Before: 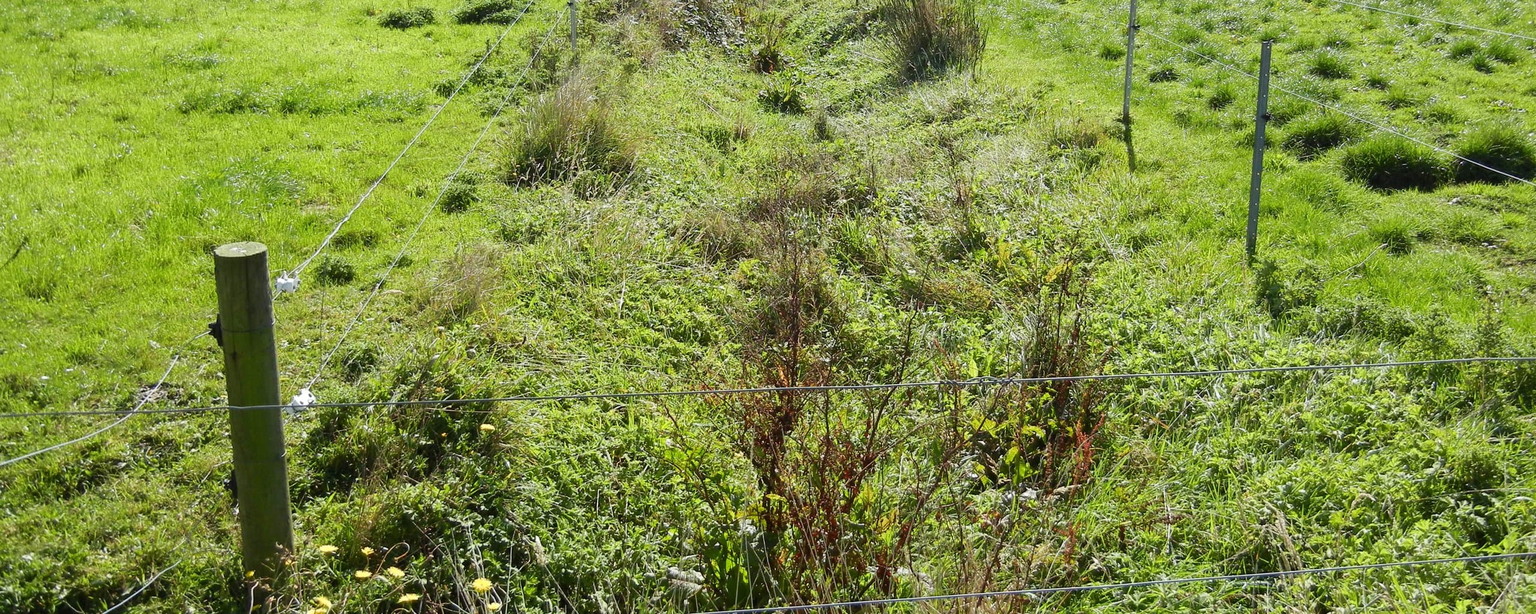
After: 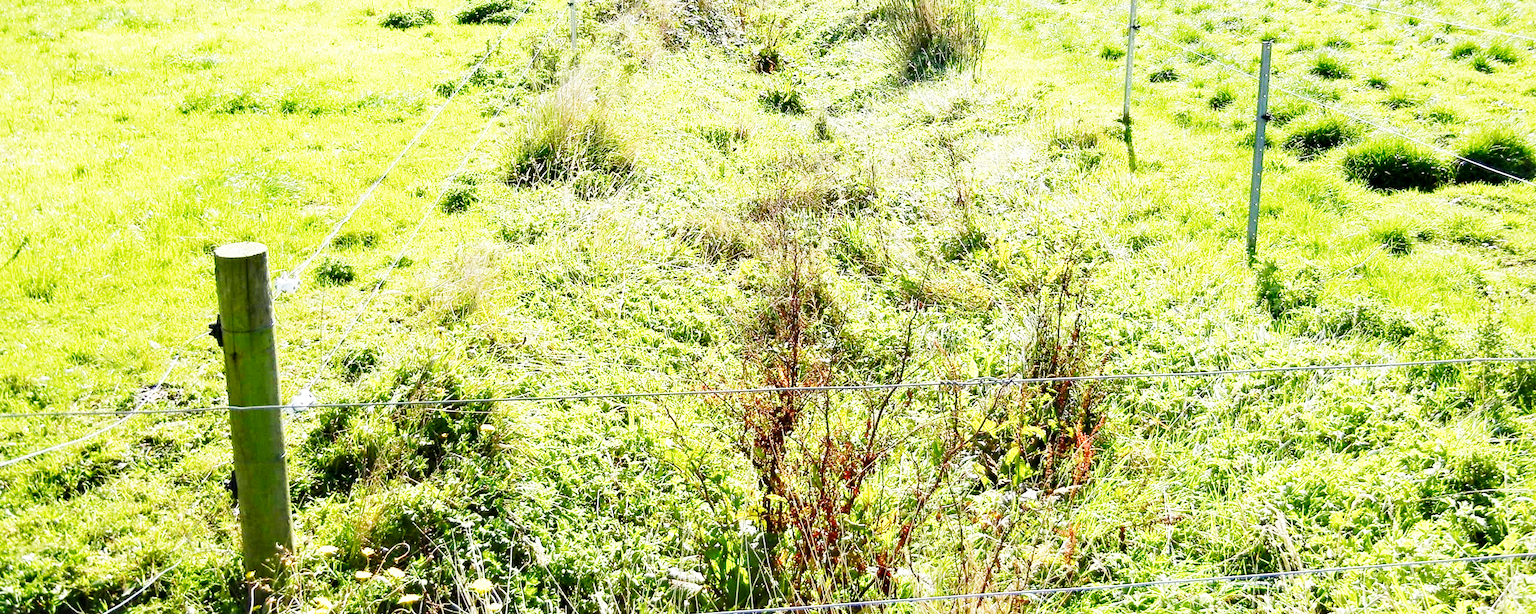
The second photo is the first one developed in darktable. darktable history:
base curve: curves: ch0 [(0, 0) (0.007, 0.004) (0.027, 0.03) (0.046, 0.07) (0.207, 0.54) (0.442, 0.872) (0.673, 0.972) (1, 1)], fusion 1, preserve colors none
